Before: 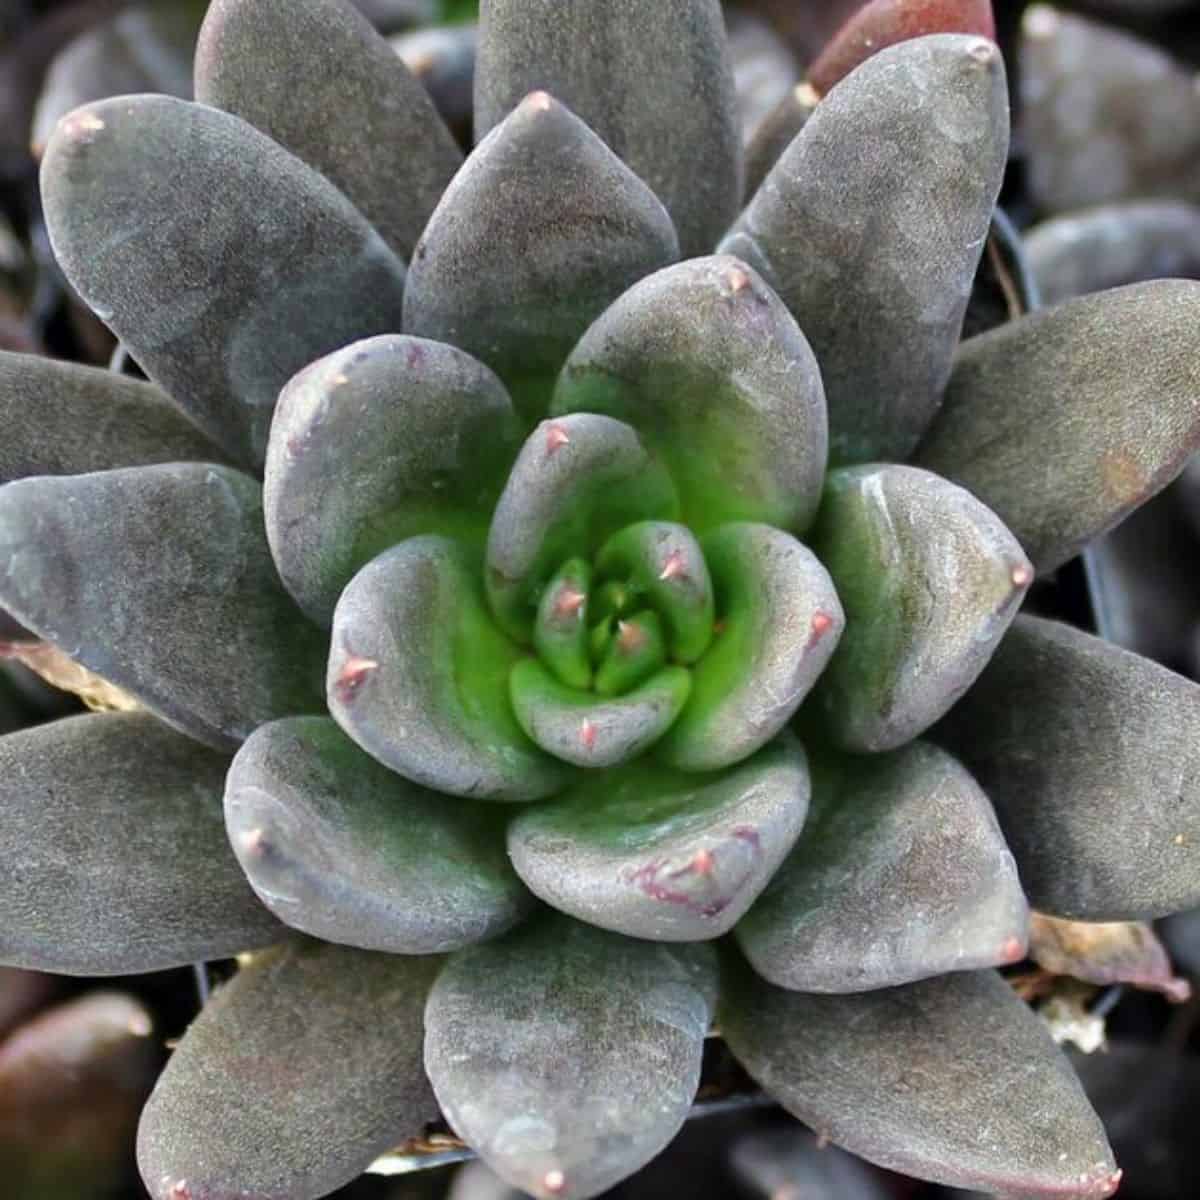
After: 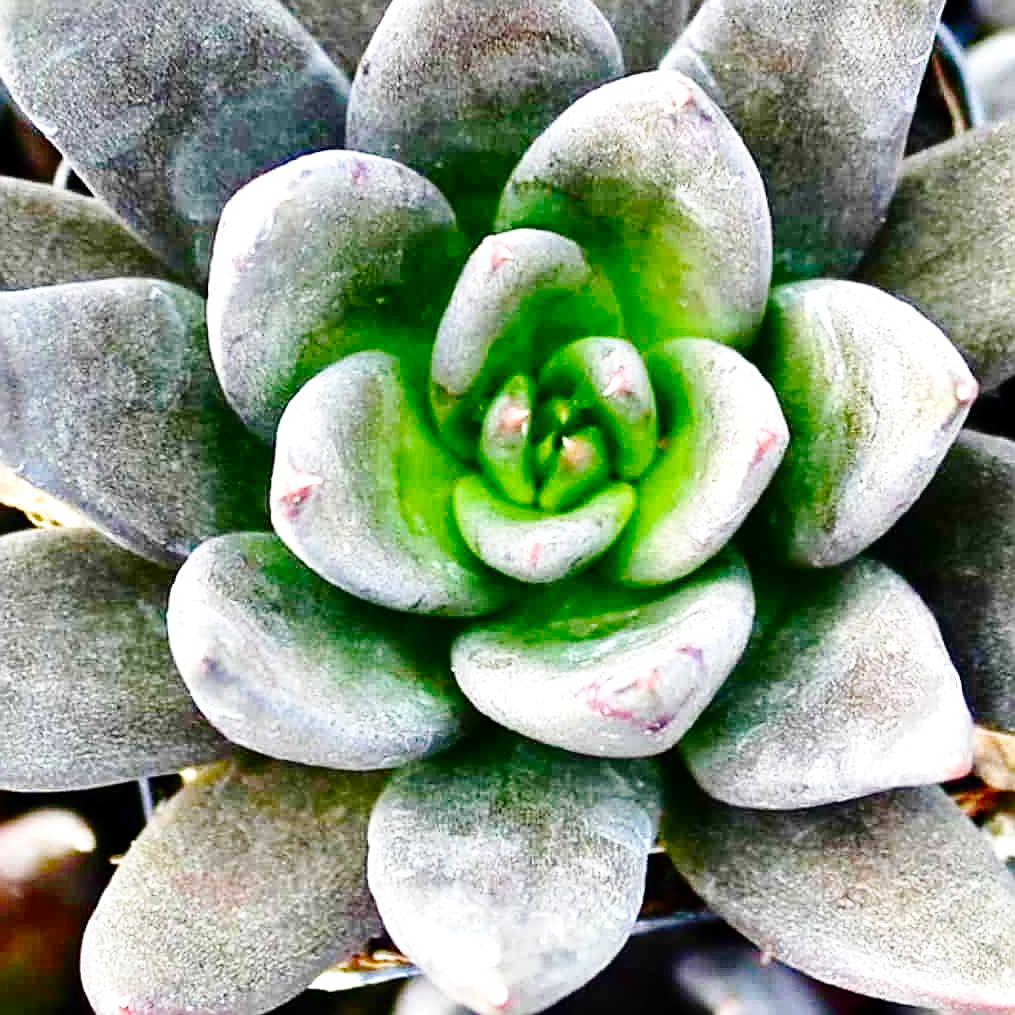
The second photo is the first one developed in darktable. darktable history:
crop and rotate: left 4.695%, top 15.379%, right 10.666%
exposure: exposure 1 EV, compensate exposure bias true, compensate highlight preservation false
color balance rgb: perceptual saturation grading › global saturation 27.413%, perceptual saturation grading › highlights -28.154%, perceptual saturation grading › mid-tones 15.552%, perceptual saturation grading › shadows 33.694%
sharpen: amount 0.591
base curve: curves: ch0 [(0, 0) (0.036, 0.025) (0.121, 0.166) (0.206, 0.329) (0.605, 0.79) (1, 1)], preserve colors none
contrast brightness saturation: contrast 0.068, brightness -0.151, saturation 0.119
